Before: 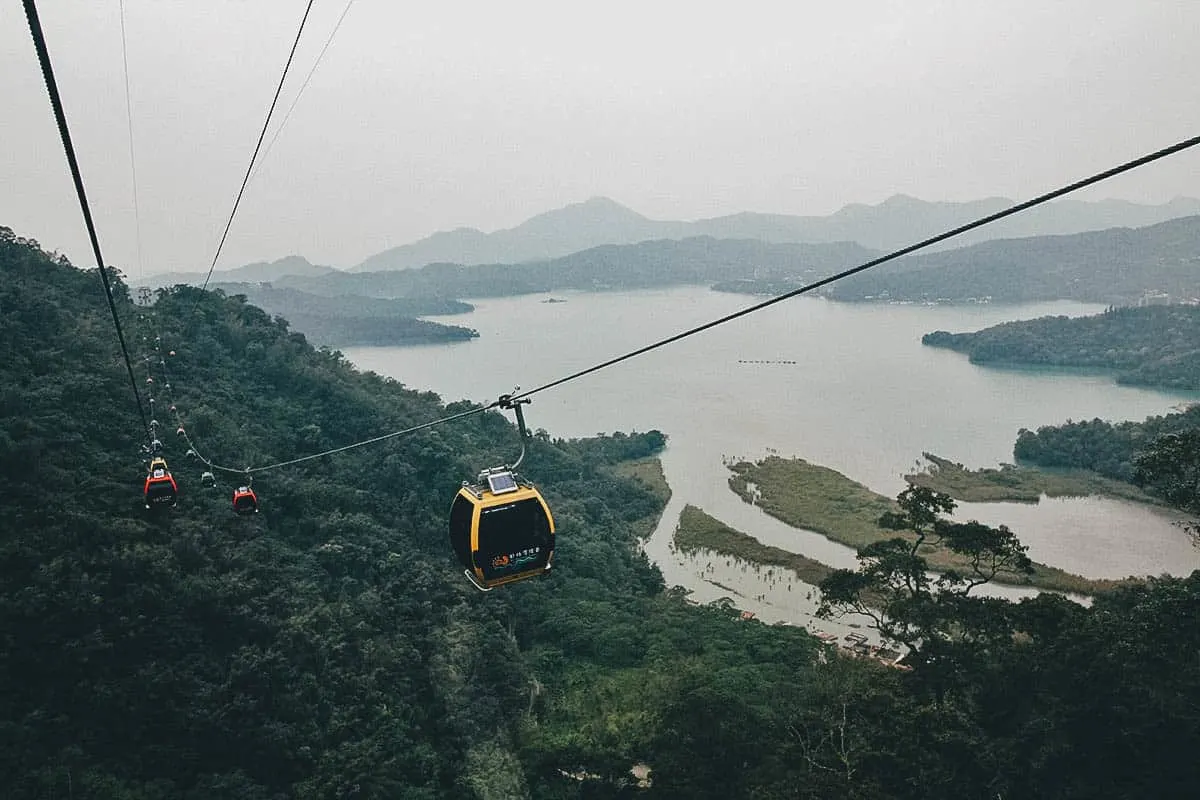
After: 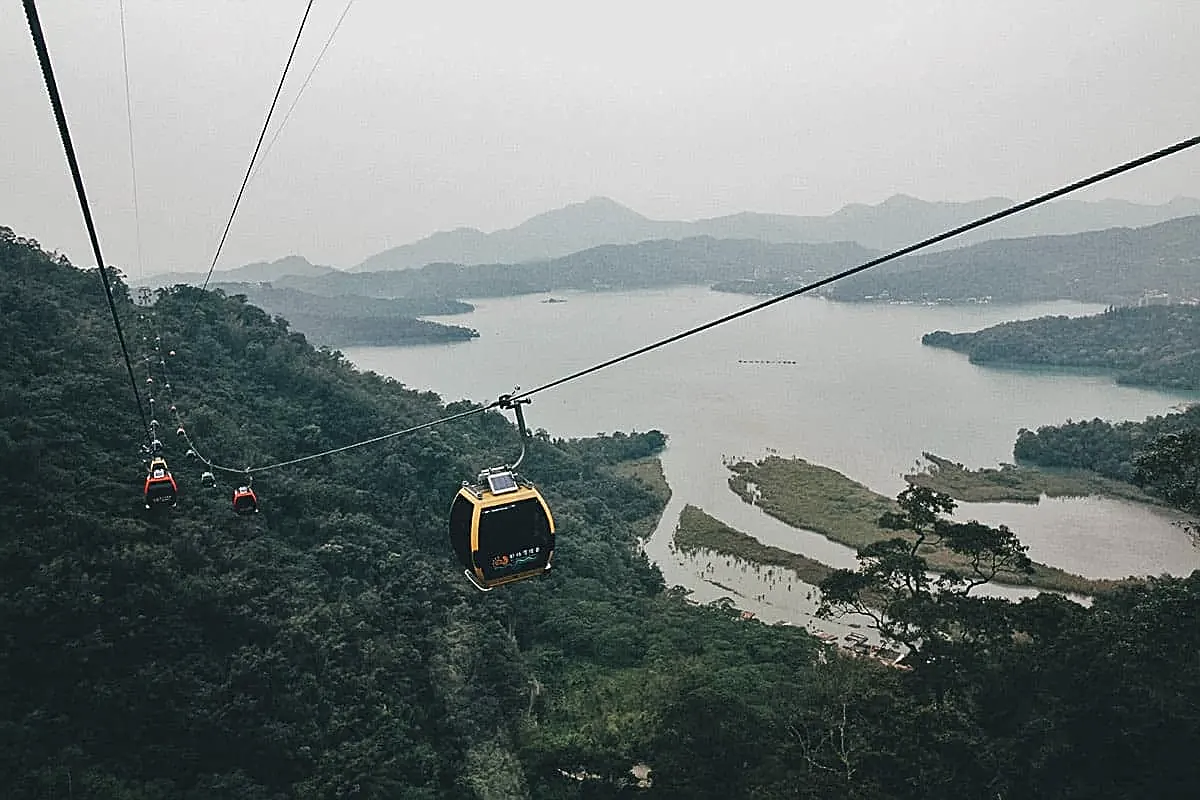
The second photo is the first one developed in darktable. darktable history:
contrast brightness saturation: saturation -0.17
sharpen: on, module defaults
